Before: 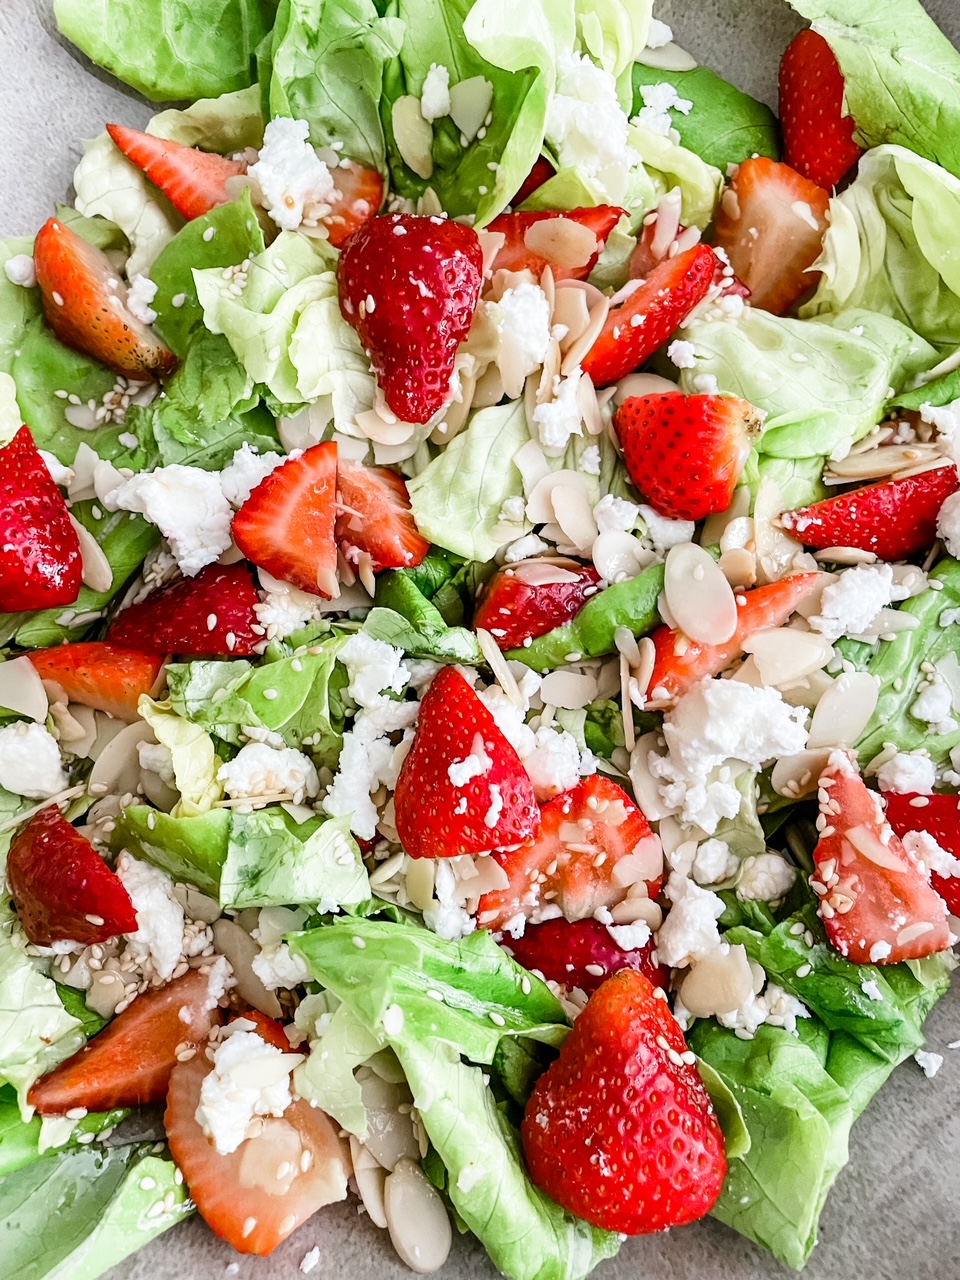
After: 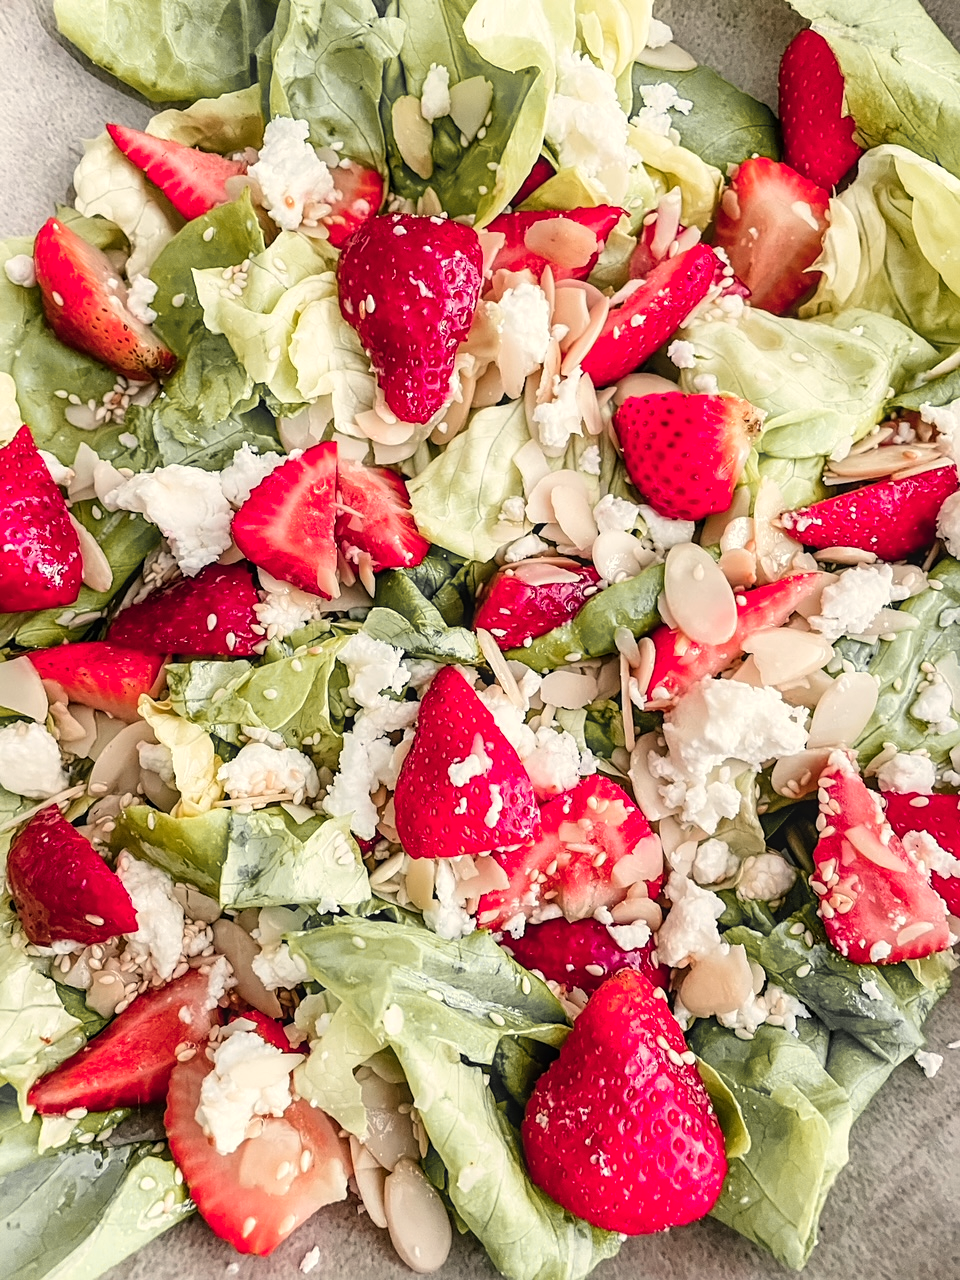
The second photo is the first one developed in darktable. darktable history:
white balance: red 1.045, blue 0.932
color zones: curves: ch1 [(0.29, 0.492) (0.373, 0.185) (0.509, 0.481)]; ch2 [(0.25, 0.462) (0.749, 0.457)], mix 40.67%
sharpen: amount 0.2
local contrast: detail 115%
